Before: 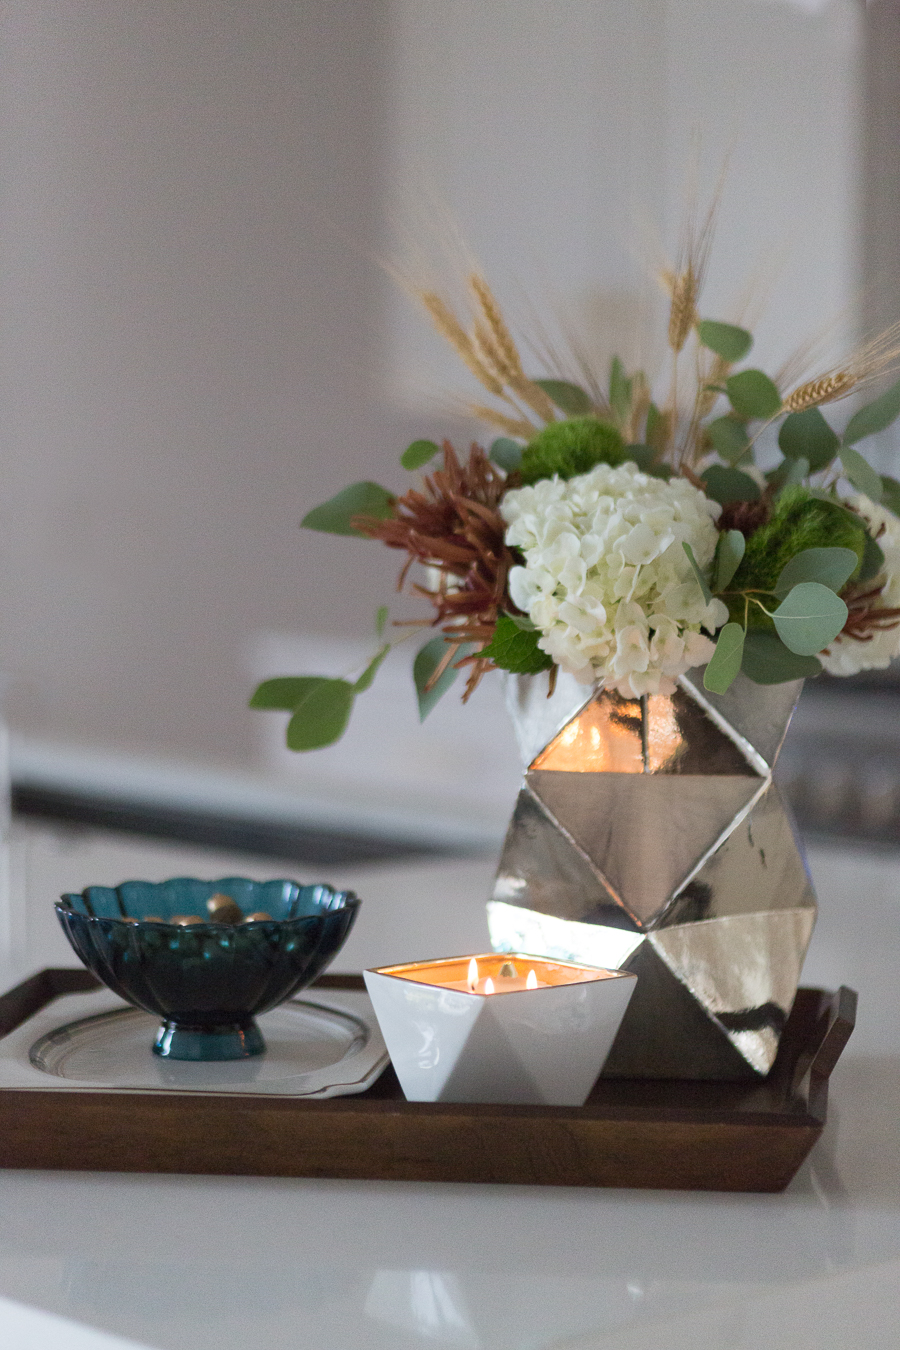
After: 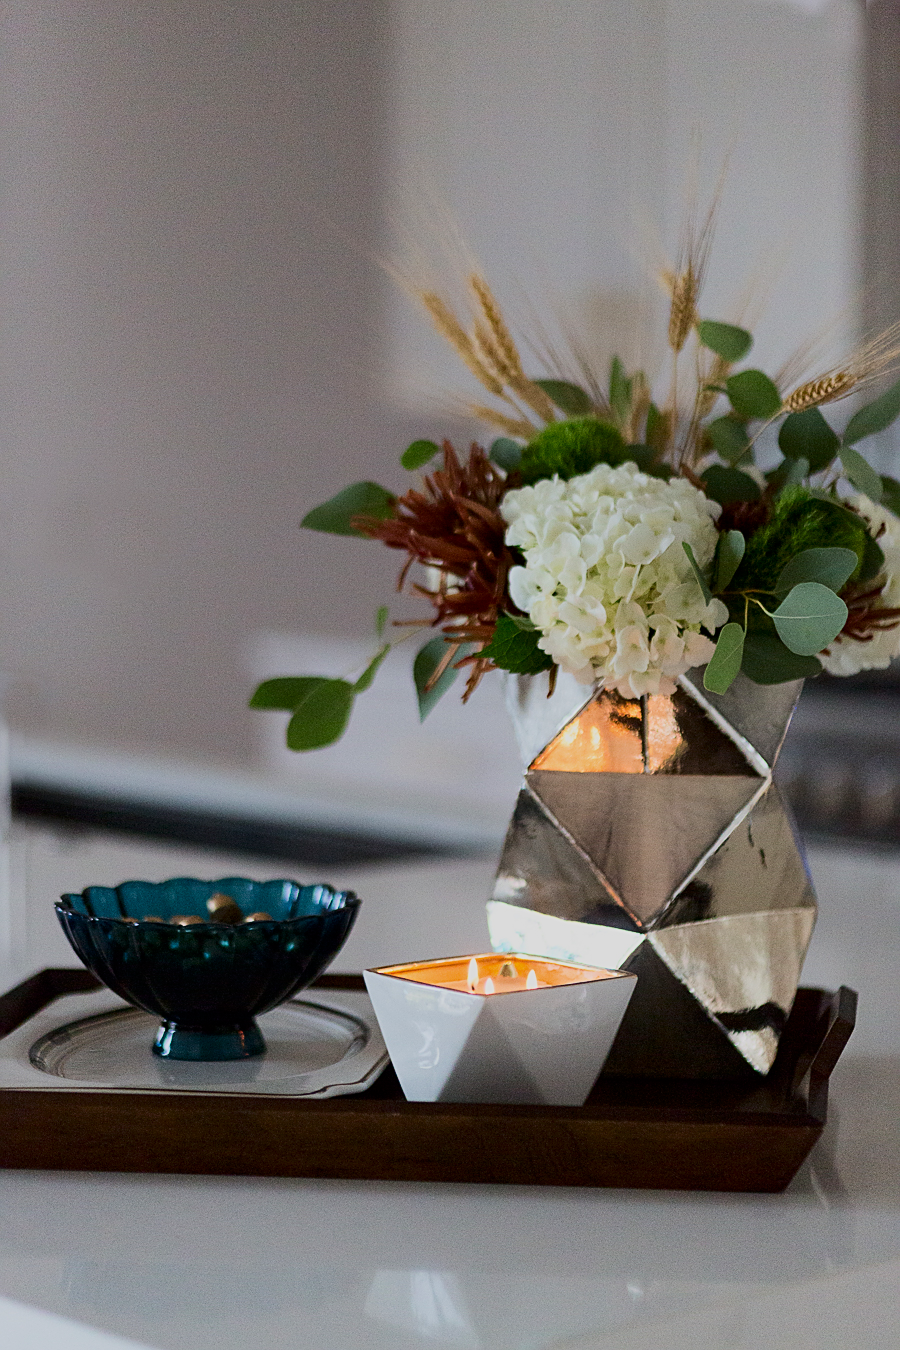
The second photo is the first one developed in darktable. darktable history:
contrast brightness saturation: contrast 0.19, brightness -0.11, saturation 0.21
filmic rgb: black relative exposure -7.65 EV, white relative exposure 4.56 EV, hardness 3.61, color science v6 (2022)
sharpen: on, module defaults
